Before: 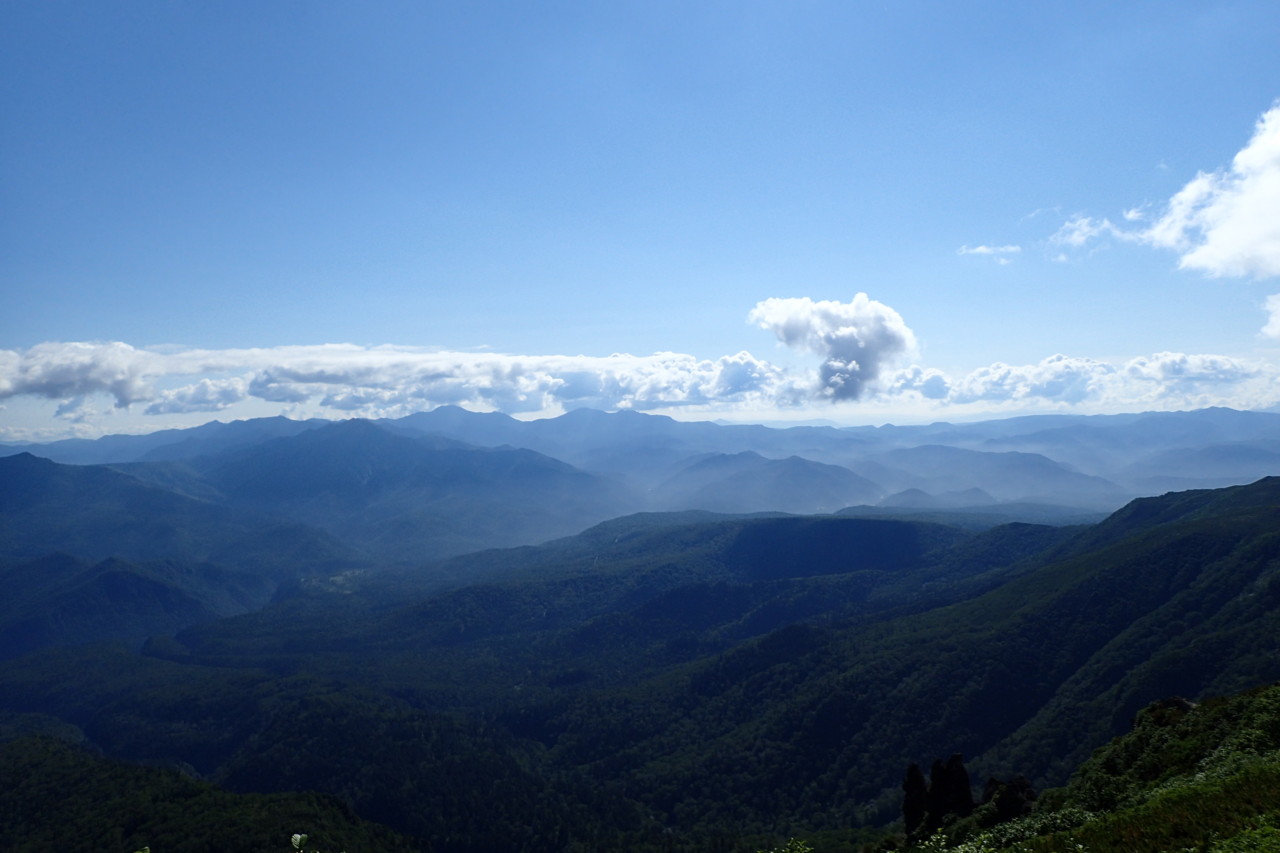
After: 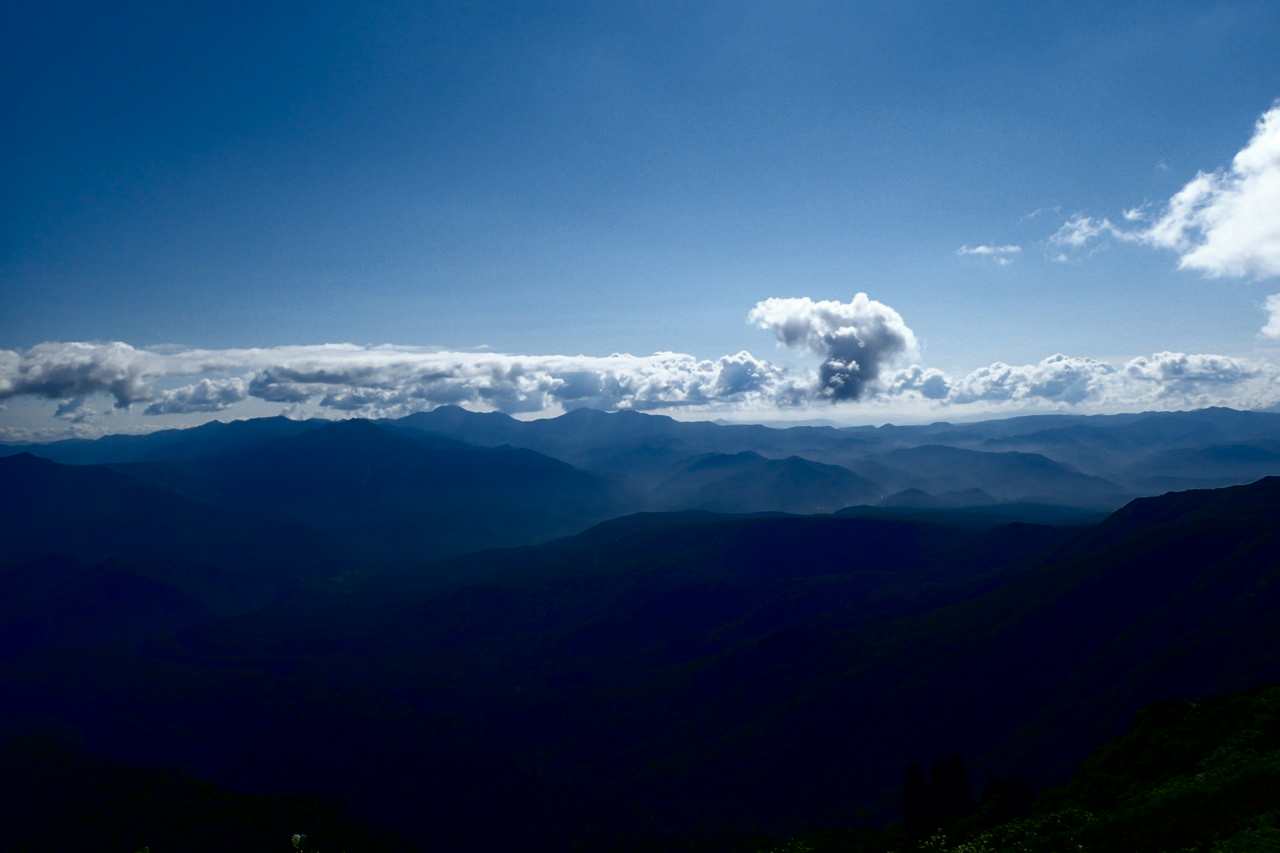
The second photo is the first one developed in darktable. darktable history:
shadows and highlights: shadows -22.91, highlights 44.22, soften with gaussian
contrast brightness saturation: brightness -0.53
